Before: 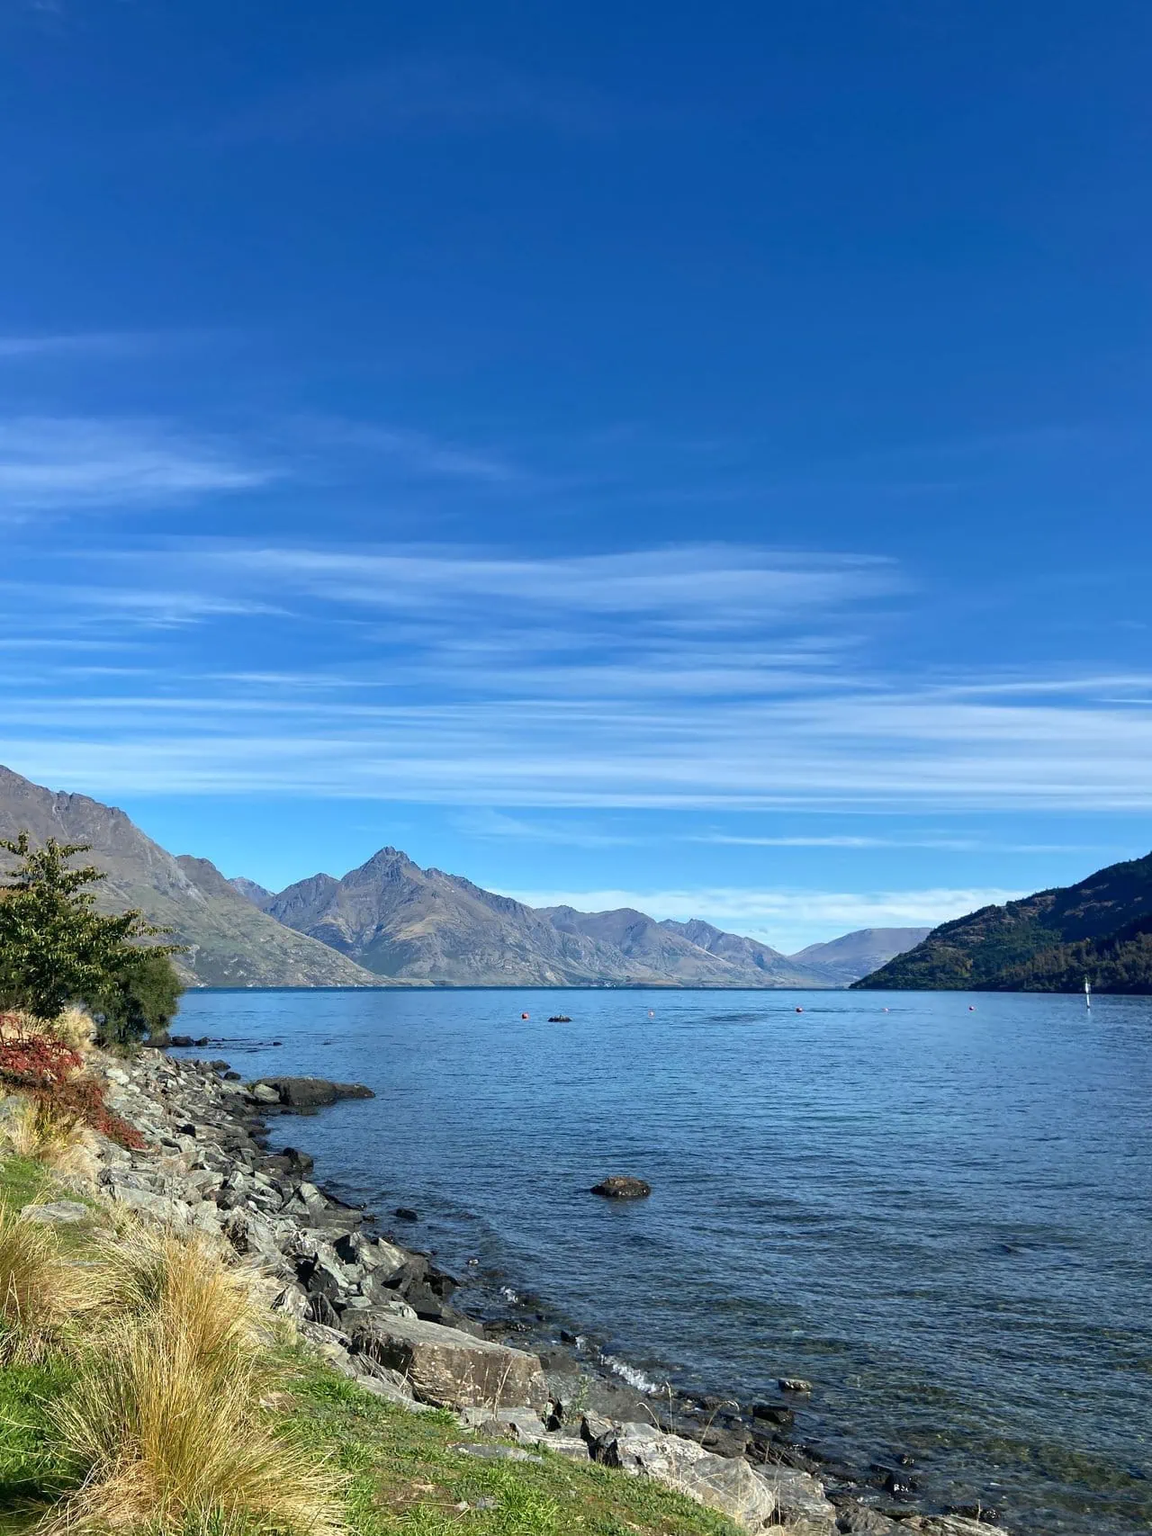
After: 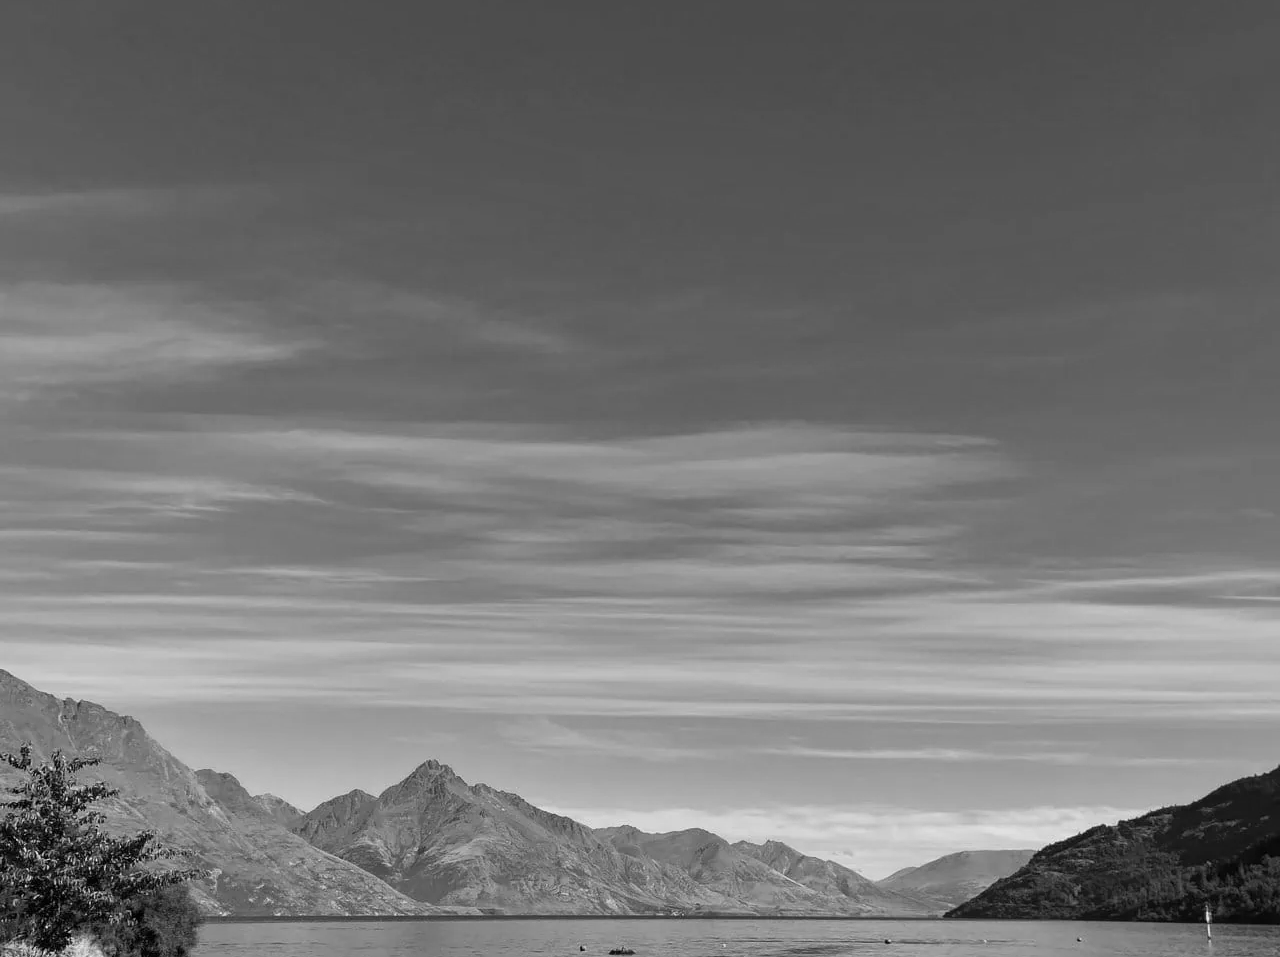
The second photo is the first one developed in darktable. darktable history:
local contrast: mode bilateral grid, contrast 20, coarseness 50, detail 120%, midtone range 0.2
crop and rotate: top 10.605%, bottom 33.274%
monochrome: a 30.25, b 92.03
